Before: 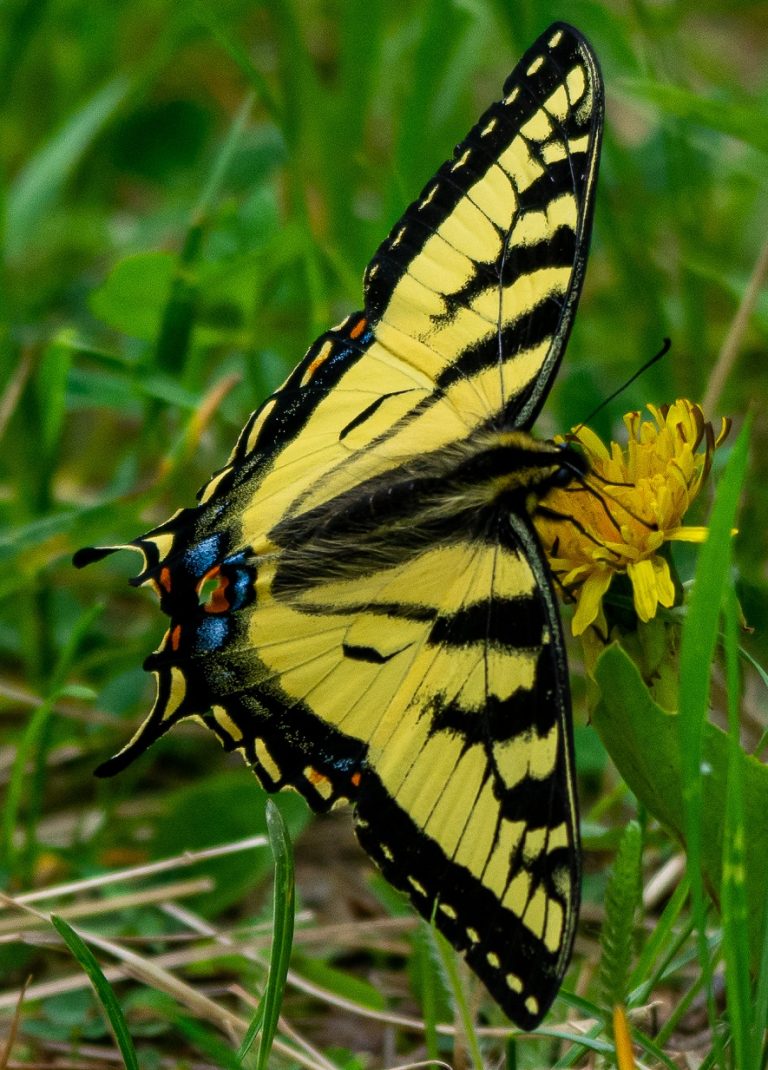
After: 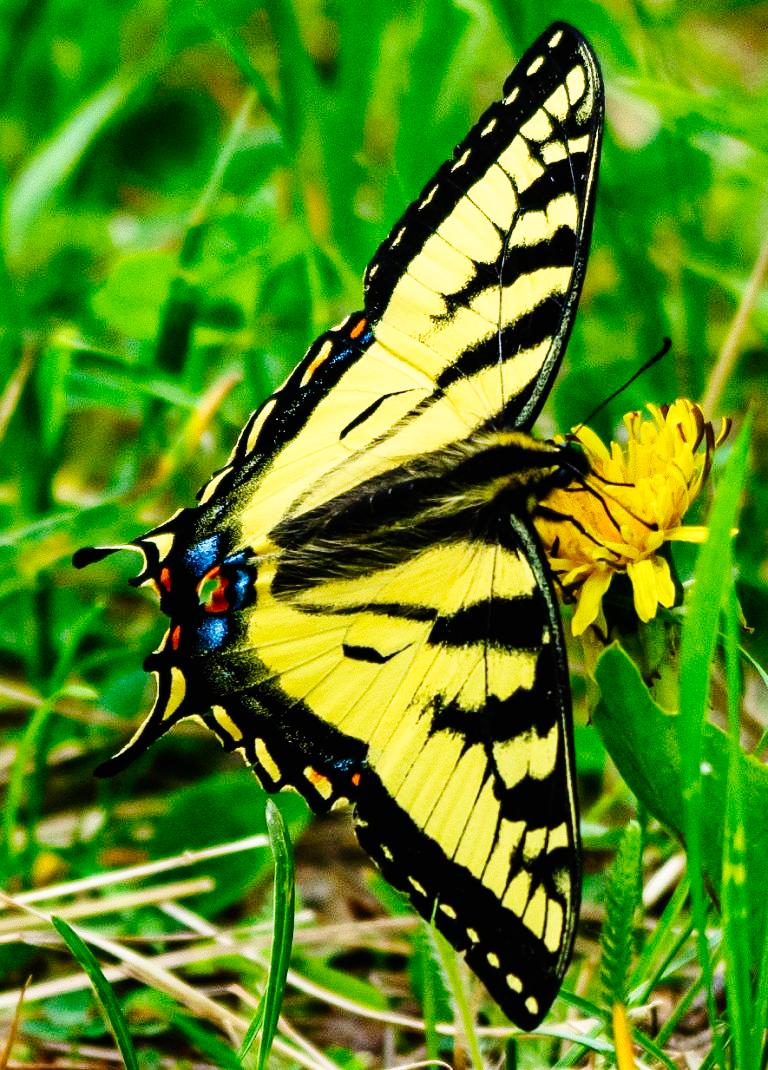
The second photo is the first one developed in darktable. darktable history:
contrast brightness saturation: contrast 0.1, brightness 0.02, saturation 0.02
base curve: curves: ch0 [(0, 0) (0, 0) (0.002, 0.001) (0.008, 0.003) (0.019, 0.011) (0.037, 0.037) (0.064, 0.11) (0.102, 0.232) (0.152, 0.379) (0.216, 0.524) (0.296, 0.665) (0.394, 0.789) (0.512, 0.881) (0.651, 0.945) (0.813, 0.986) (1, 1)], preserve colors none
